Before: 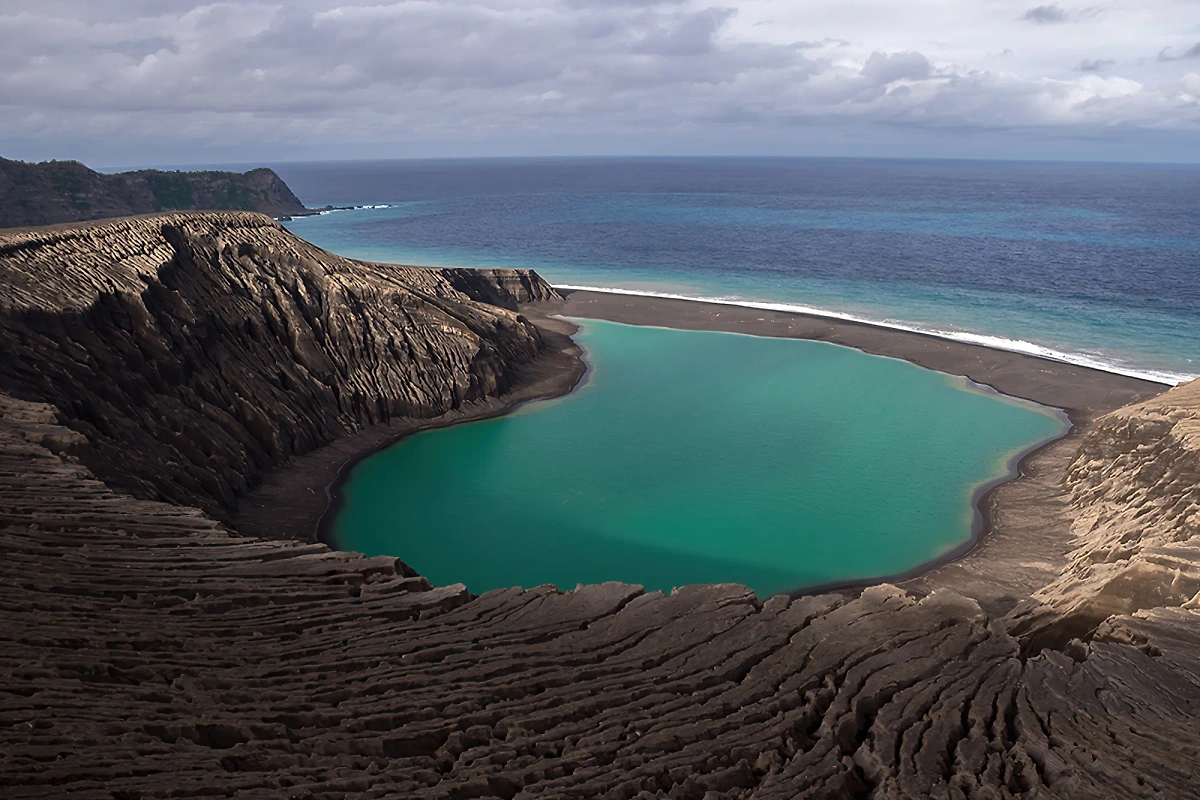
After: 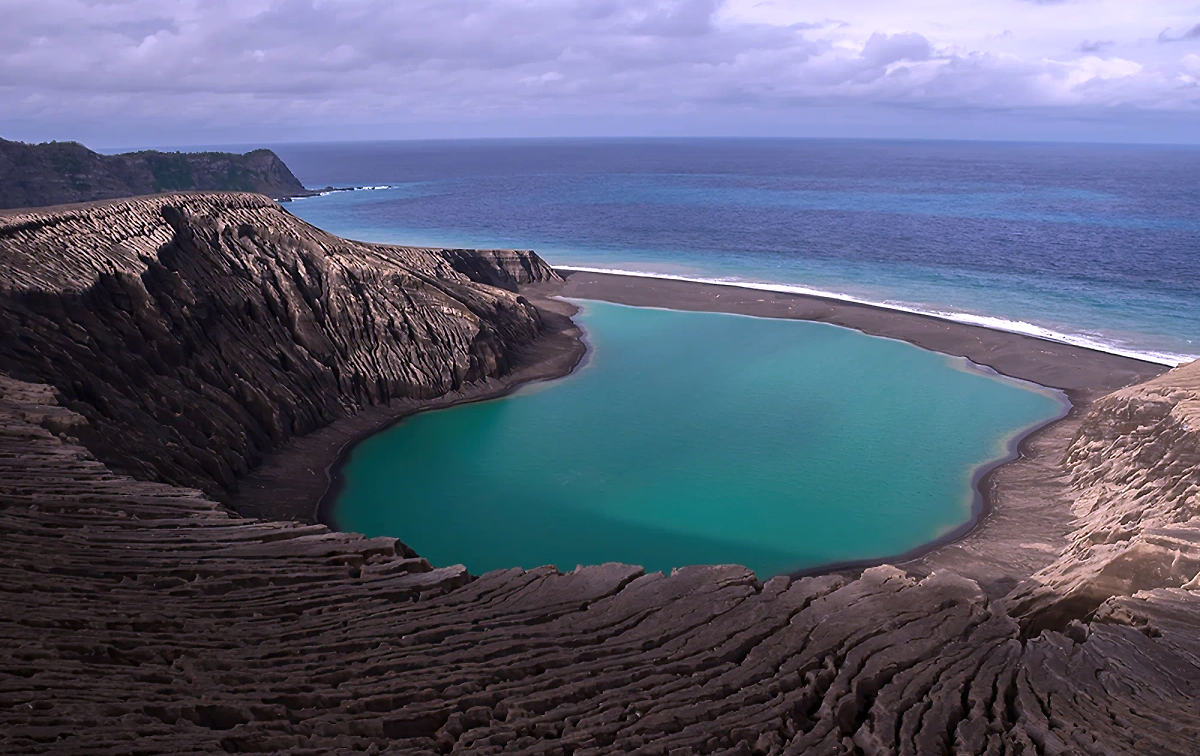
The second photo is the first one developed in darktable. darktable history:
white balance: red 1.042, blue 1.17
crop and rotate: top 2.479%, bottom 3.018%
